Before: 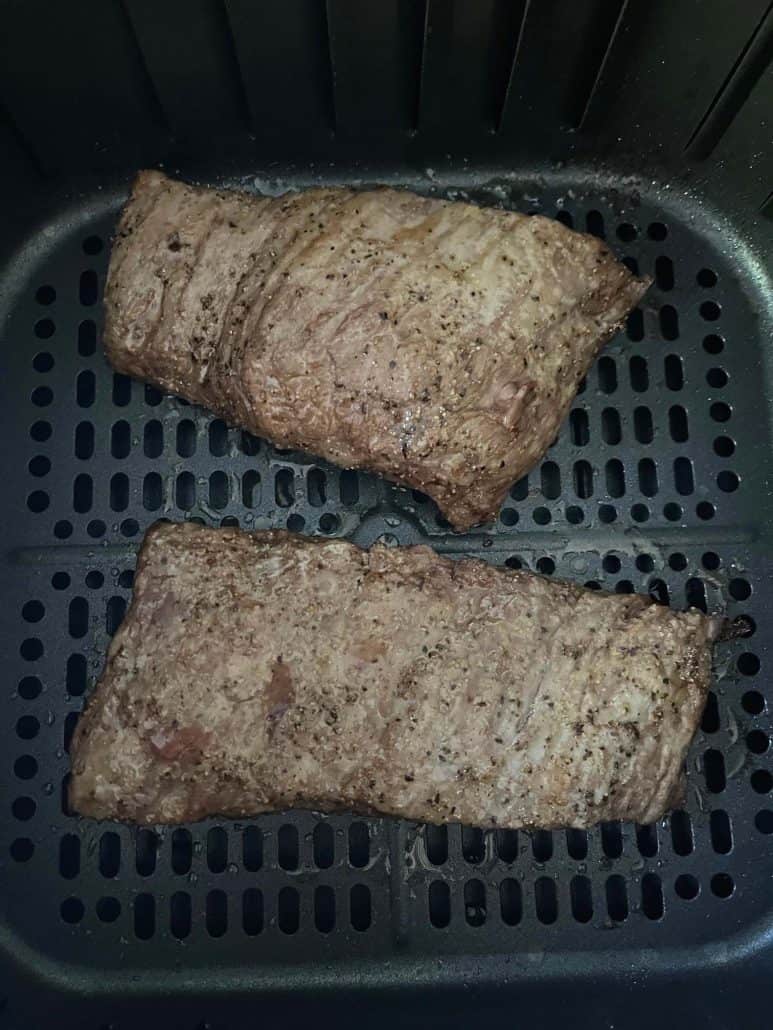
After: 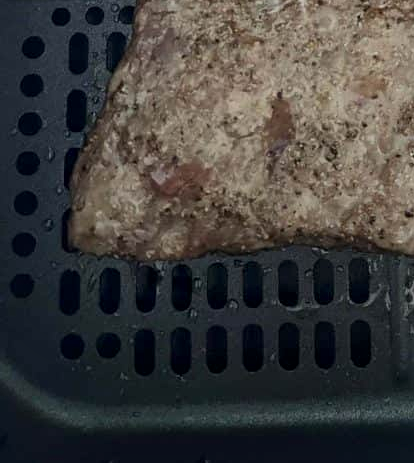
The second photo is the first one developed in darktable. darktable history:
crop and rotate: top 54.818%, right 46.436%, bottom 0.157%
local contrast: mode bilateral grid, contrast 21, coarseness 50, detail 132%, midtone range 0.2
